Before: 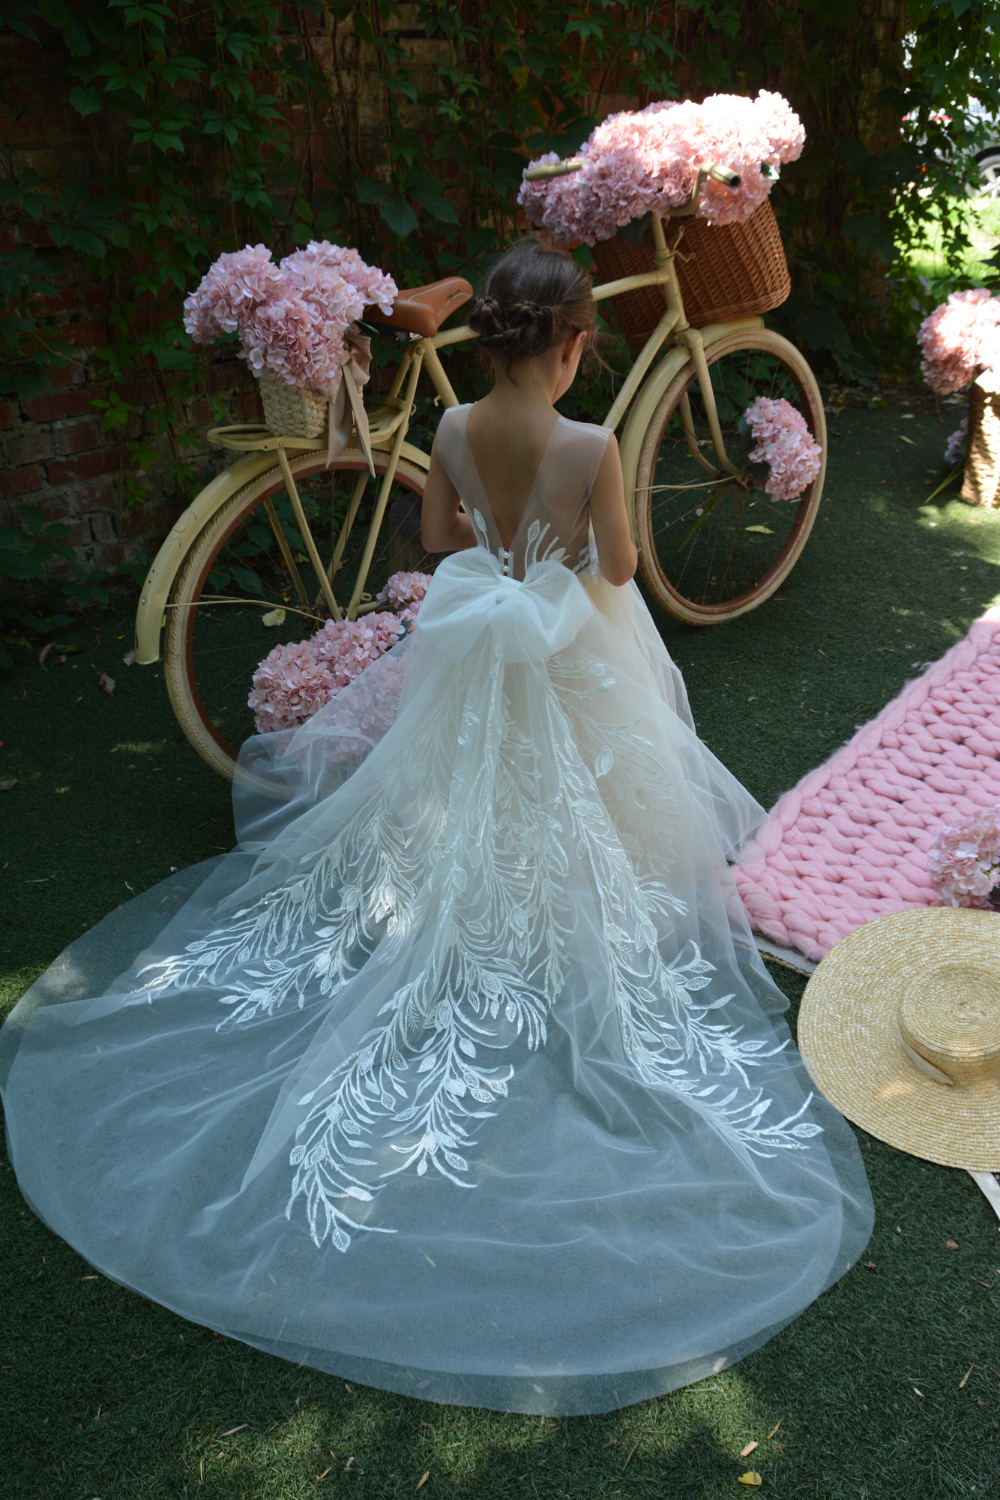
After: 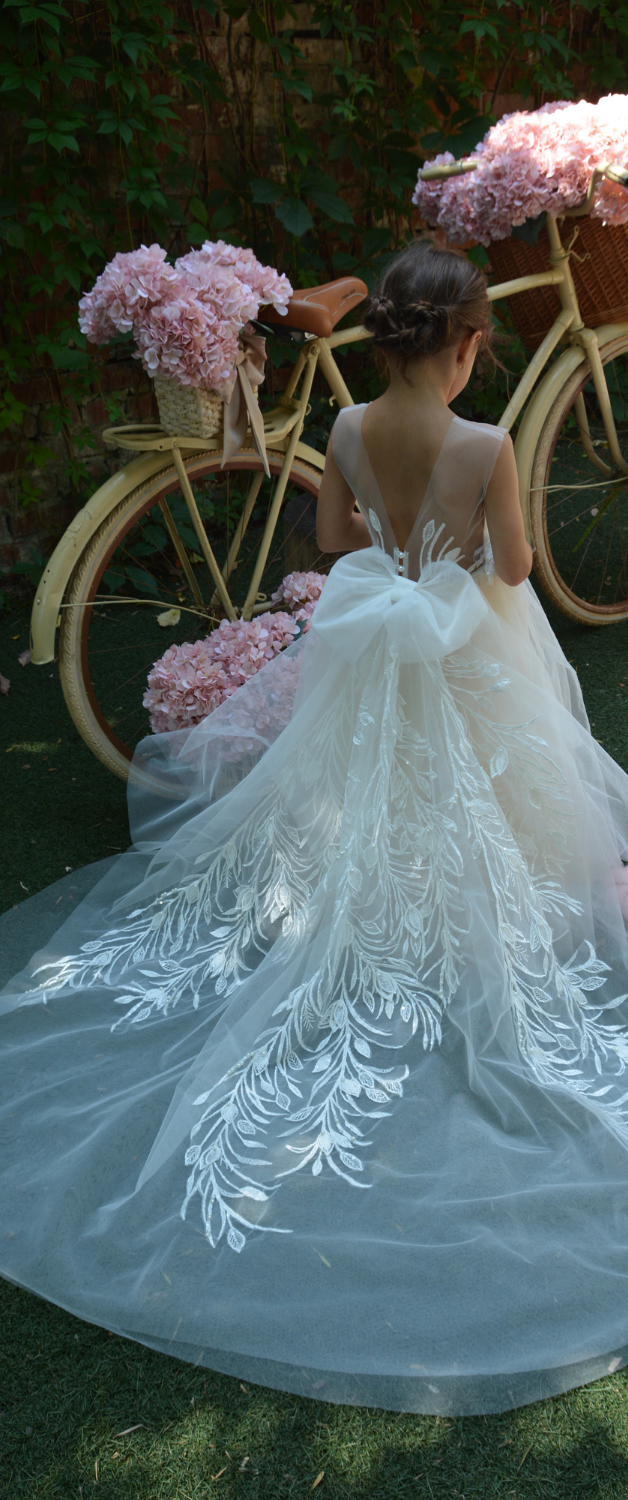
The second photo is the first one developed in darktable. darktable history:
crop: left 10.576%, right 26.541%
